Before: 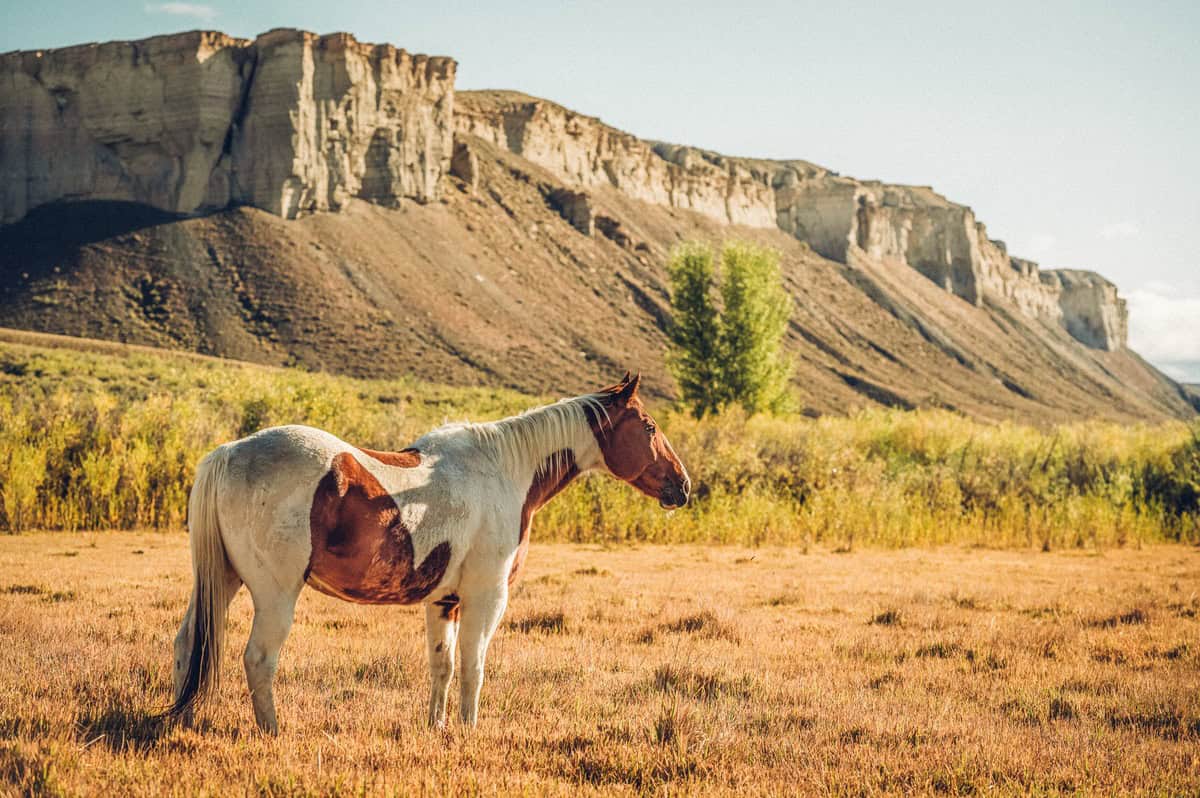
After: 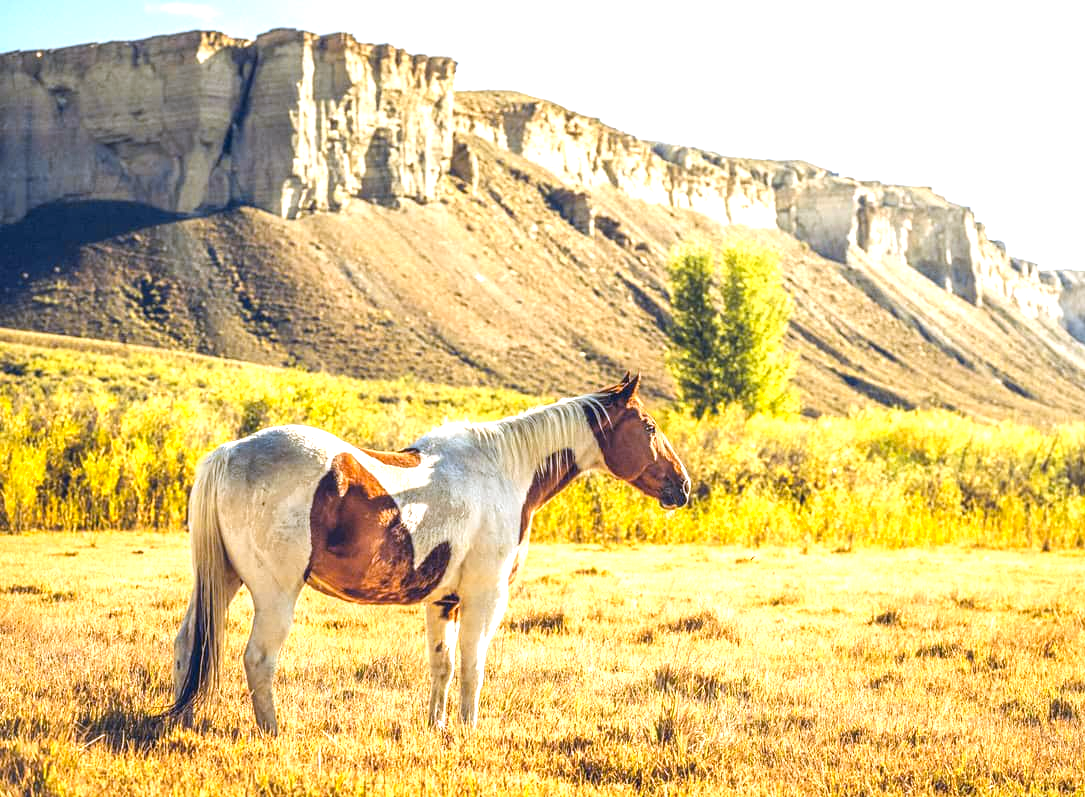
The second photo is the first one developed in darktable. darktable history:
crop: right 9.509%, bottom 0.031%
color contrast: green-magenta contrast 0.85, blue-yellow contrast 1.25, unbound 0
exposure: black level correction 0, exposure 1.1 EV, compensate exposure bias true, compensate highlight preservation false
white balance: red 0.967, blue 1.119, emerald 0.756
